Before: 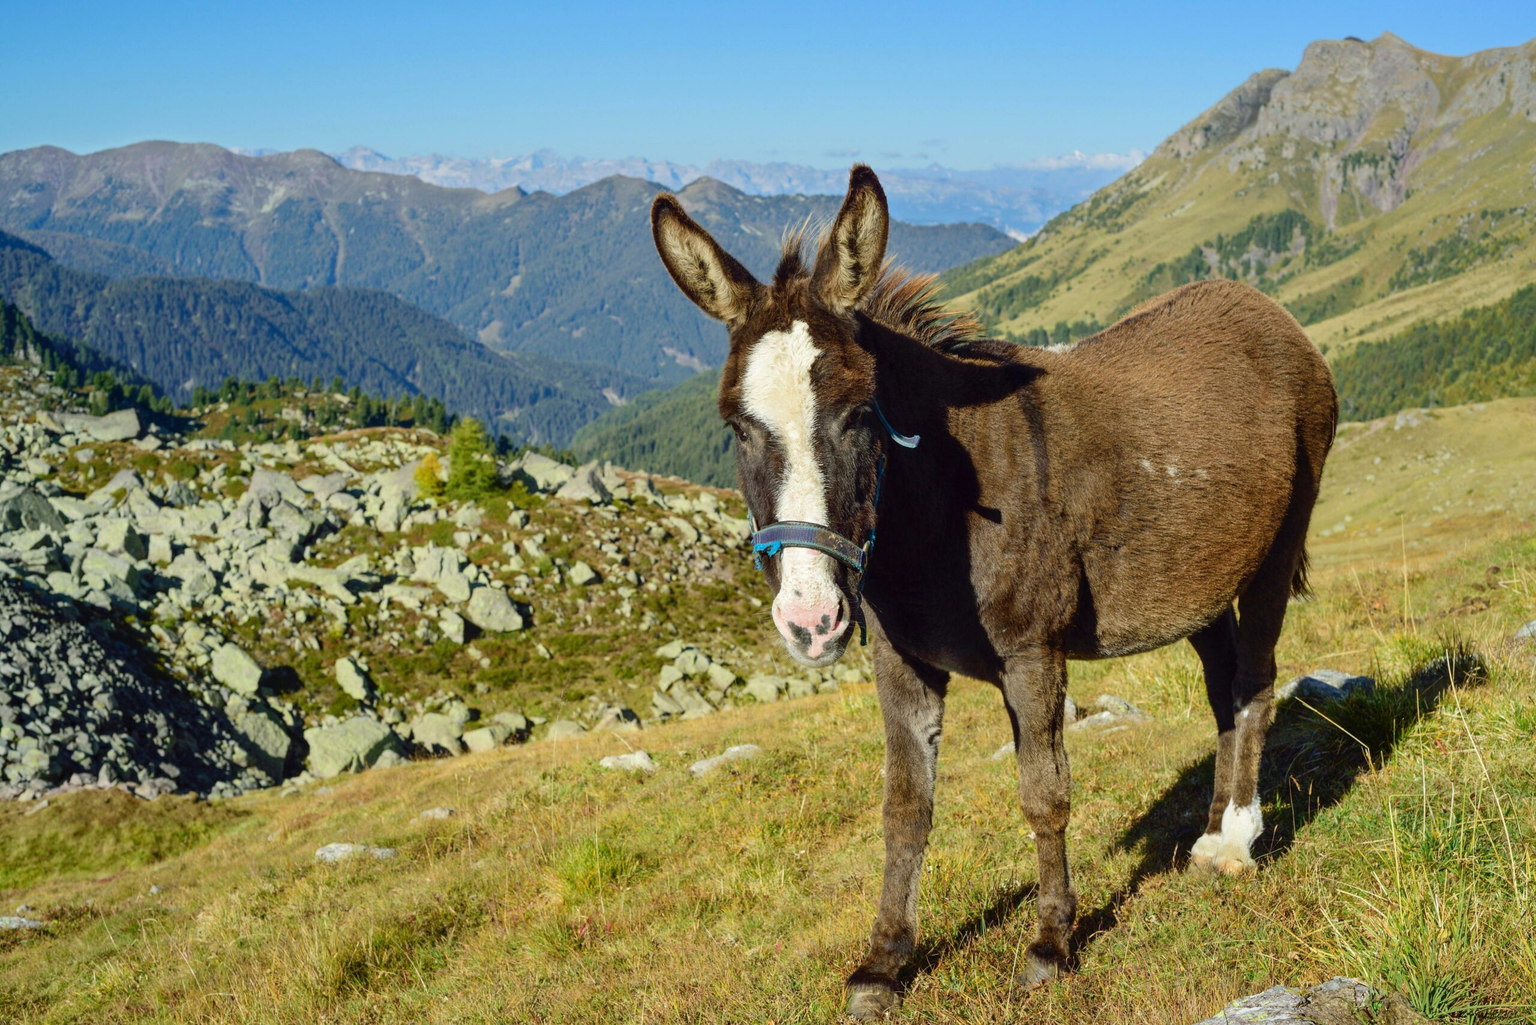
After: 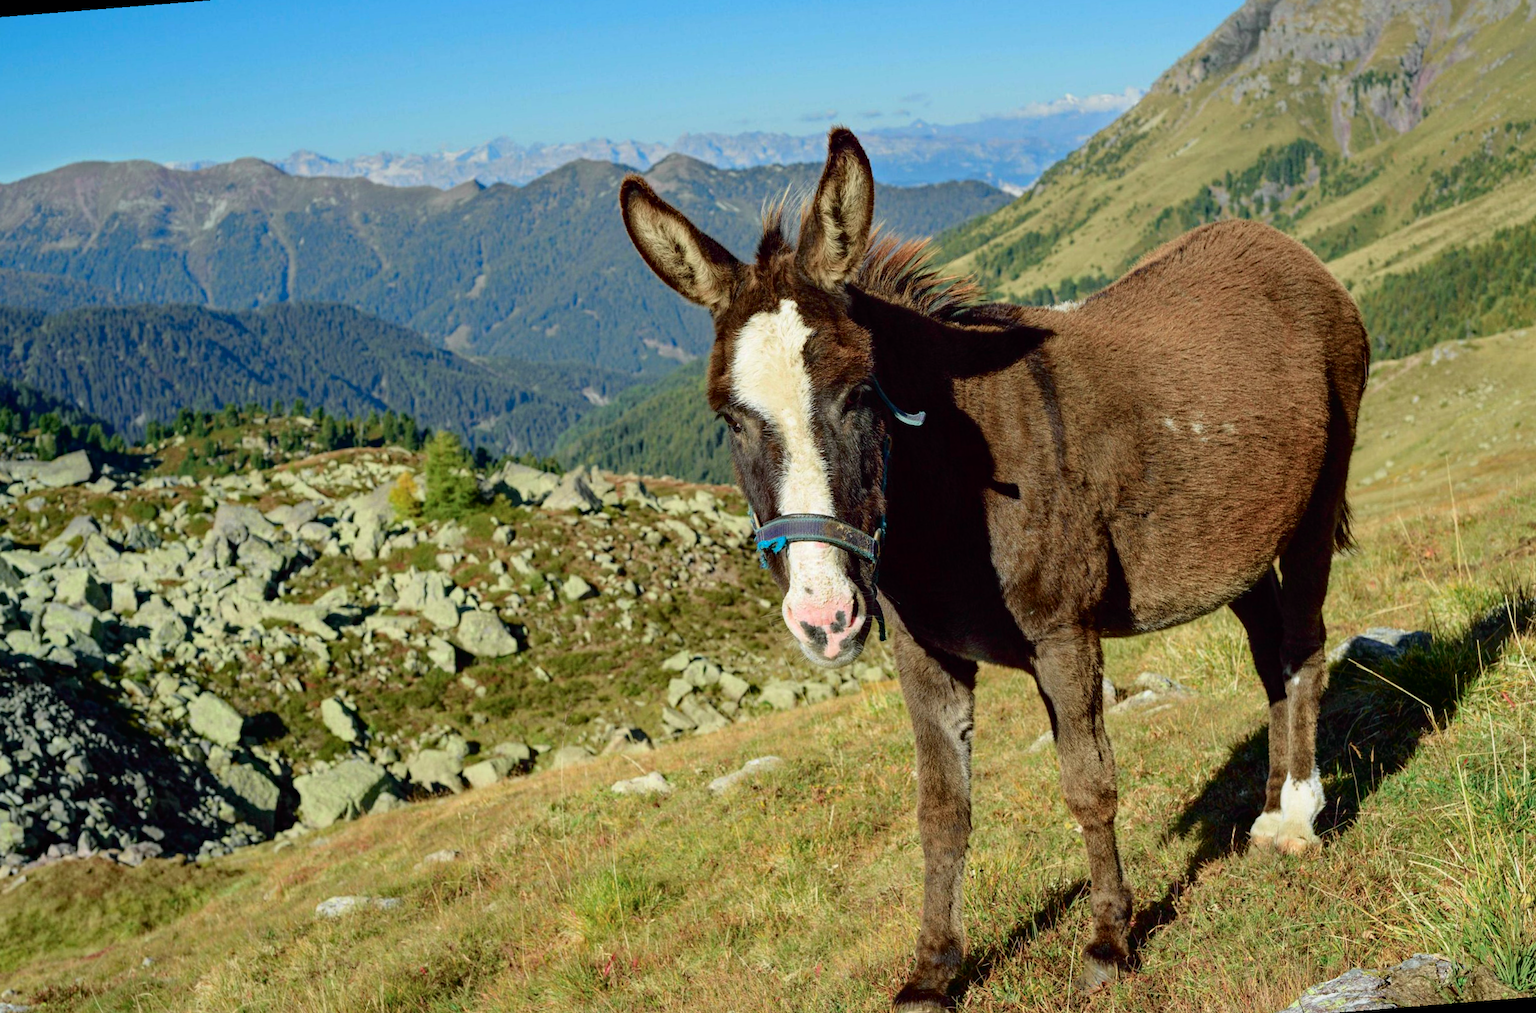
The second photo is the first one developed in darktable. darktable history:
haze removal: compatibility mode true, adaptive false
rotate and perspective: rotation -4.57°, crop left 0.054, crop right 0.944, crop top 0.087, crop bottom 0.914
tone curve: curves: ch0 [(0, 0) (0.058, 0.027) (0.214, 0.183) (0.304, 0.288) (0.561, 0.554) (0.687, 0.677) (0.768, 0.768) (0.858, 0.861) (0.986, 0.957)]; ch1 [(0, 0) (0.172, 0.123) (0.312, 0.296) (0.437, 0.429) (0.471, 0.469) (0.502, 0.5) (0.513, 0.515) (0.583, 0.604) (0.631, 0.659) (0.703, 0.721) (0.889, 0.924) (1, 1)]; ch2 [(0, 0) (0.411, 0.424) (0.485, 0.497) (0.502, 0.5) (0.517, 0.511) (0.566, 0.573) (0.622, 0.613) (0.709, 0.677) (1, 1)], color space Lab, independent channels, preserve colors none
